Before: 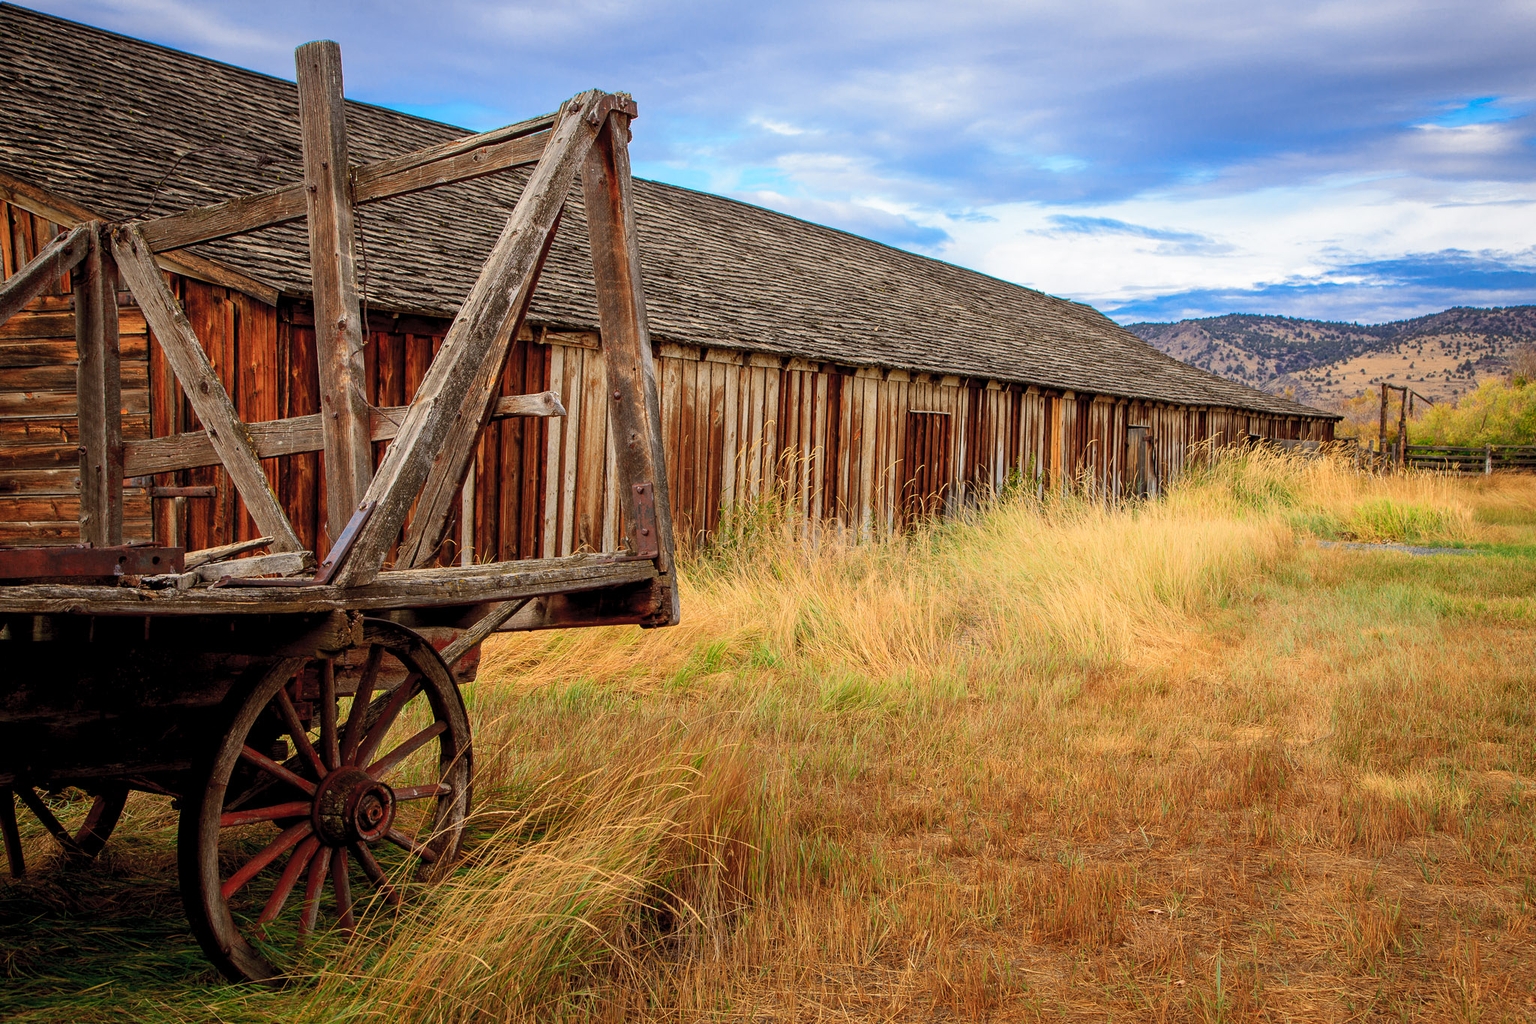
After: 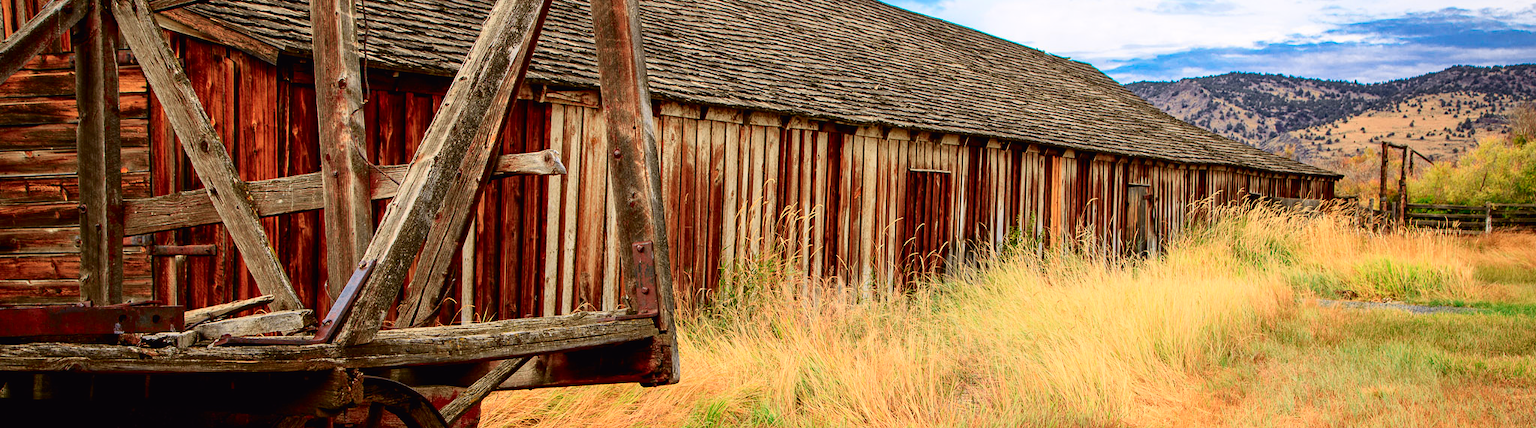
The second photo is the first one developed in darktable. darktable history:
crop and rotate: top 23.594%, bottom 34.539%
haze removal: compatibility mode true, adaptive false
tone equalizer: on, module defaults
tone curve: curves: ch0 [(0, 0.011) (0.053, 0.026) (0.174, 0.115) (0.416, 0.417) (0.697, 0.758) (0.852, 0.902) (0.991, 0.981)]; ch1 [(0, 0) (0.264, 0.22) (0.407, 0.373) (0.463, 0.457) (0.492, 0.5) (0.512, 0.511) (0.54, 0.543) (0.585, 0.617) (0.659, 0.686) (0.78, 0.8) (1, 1)]; ch2 [(0, 0) (0.438, 0.449) (0.473, 0.469) (0.503, 0.5) (0.523, 0.534) (0.562, 0.591) (0.612, 0.627) (0.701, 0.707) (1, 1)], color space Lab, independent channels, preserve colors none
